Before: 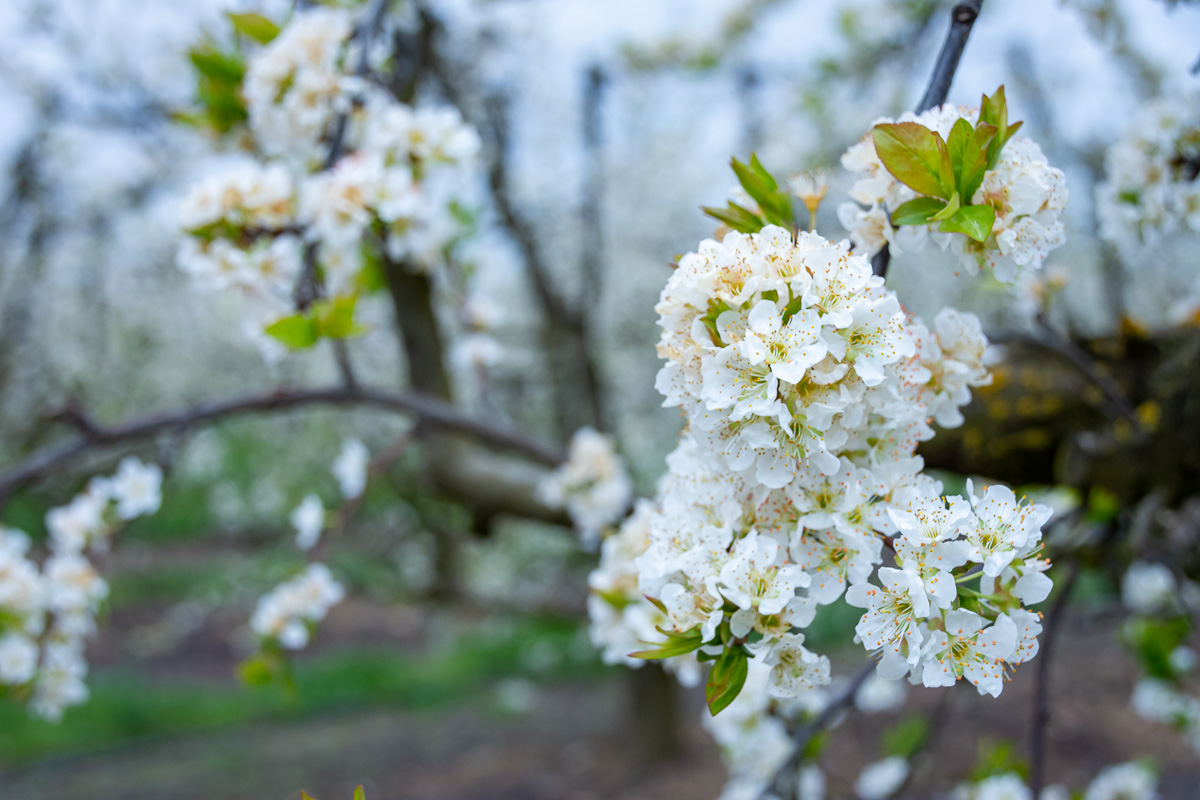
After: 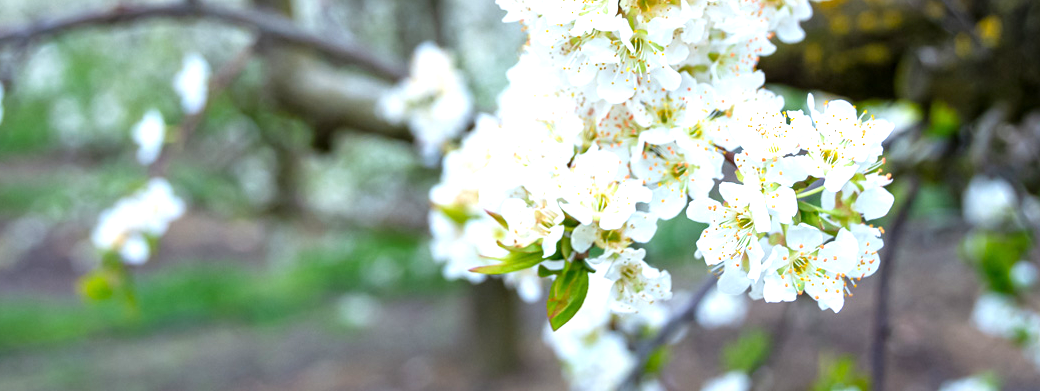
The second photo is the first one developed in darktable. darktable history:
crop and rotate: left 13.306%, top 48.129%, bottom 2.928%
exposure: exposure 1 EV, compensate highlight preservation false
